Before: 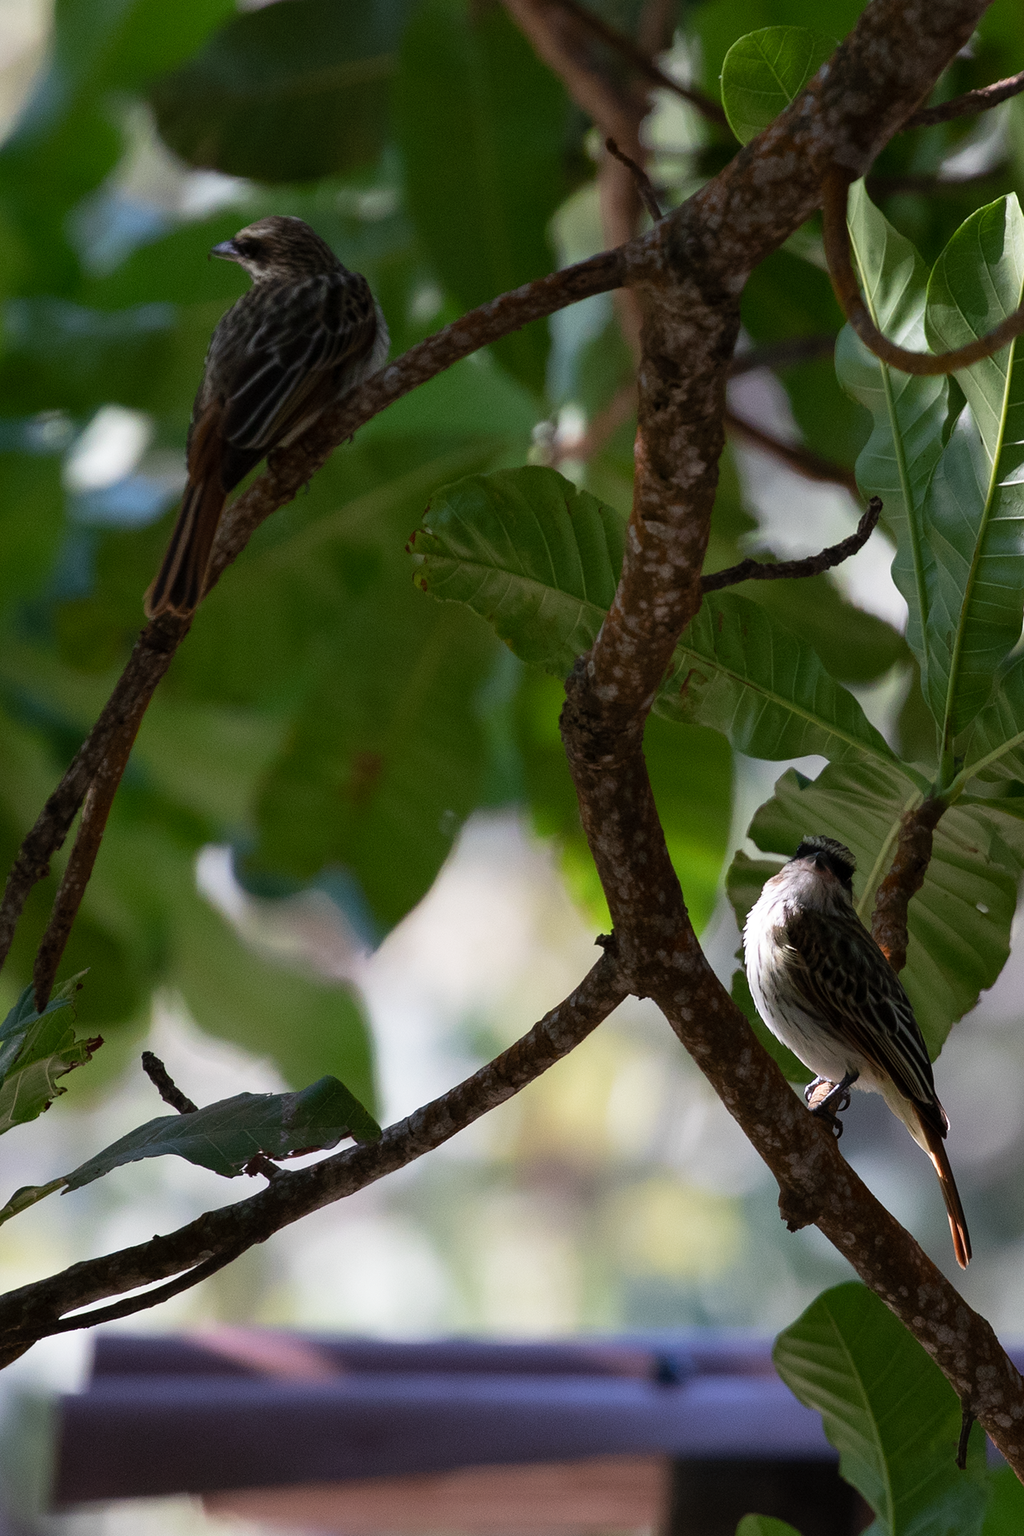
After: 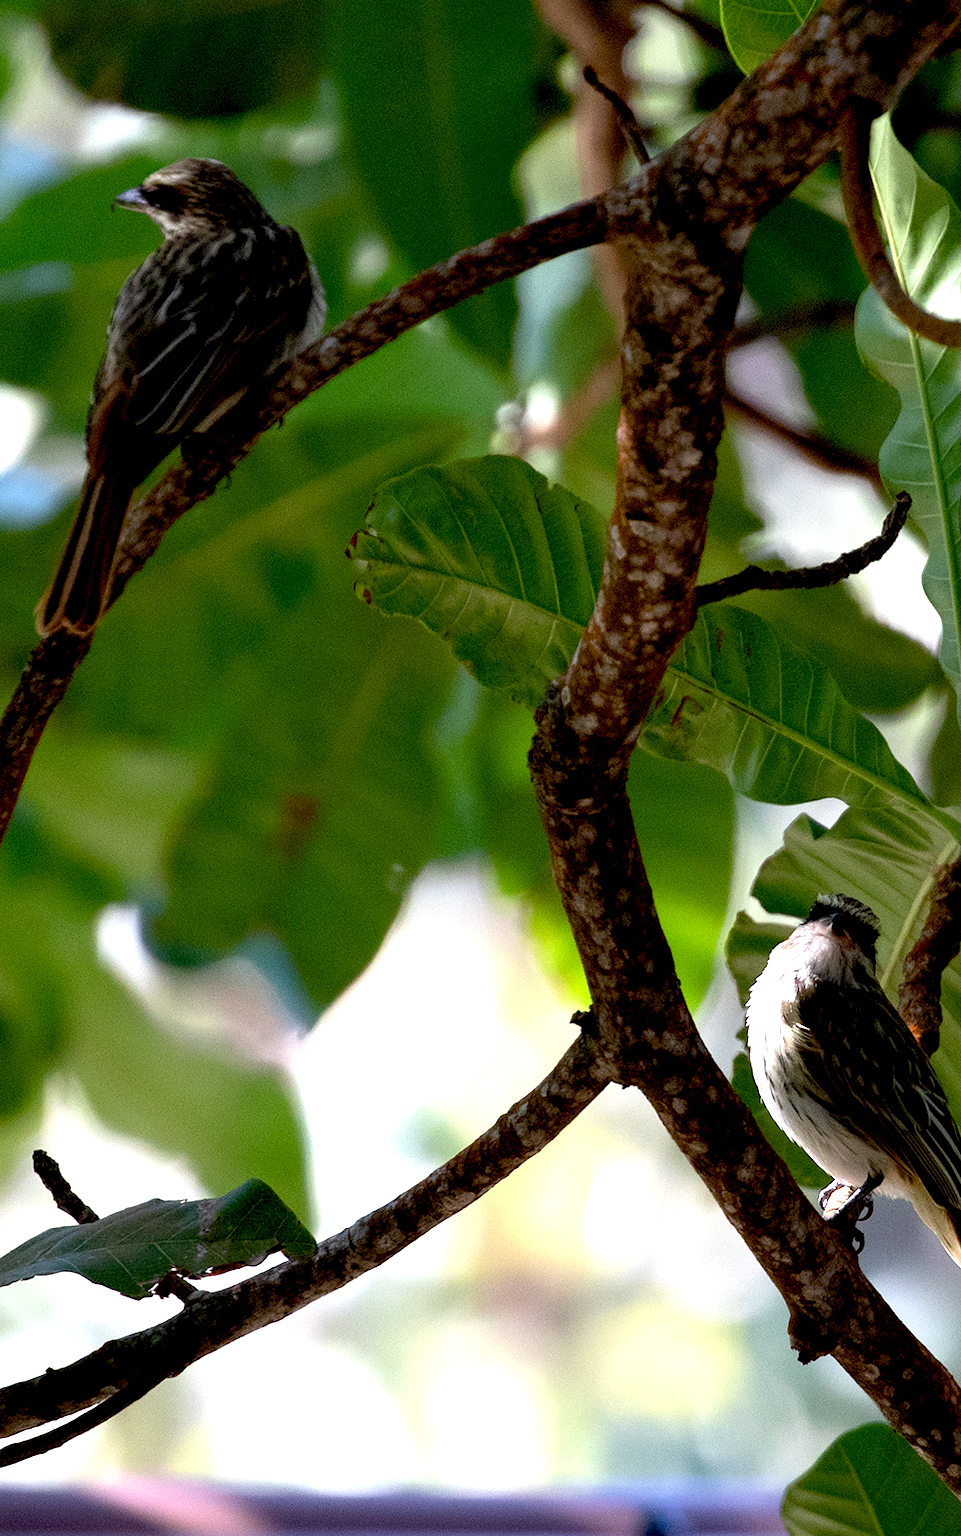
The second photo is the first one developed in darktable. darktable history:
crop: left 11.225%, top 5.381%, right 9.565%, bottom 10.314%
exposure: black level correction 0.011, exposure 1.088 EV, compensate exposure bias true, compensate highlight preservation false
